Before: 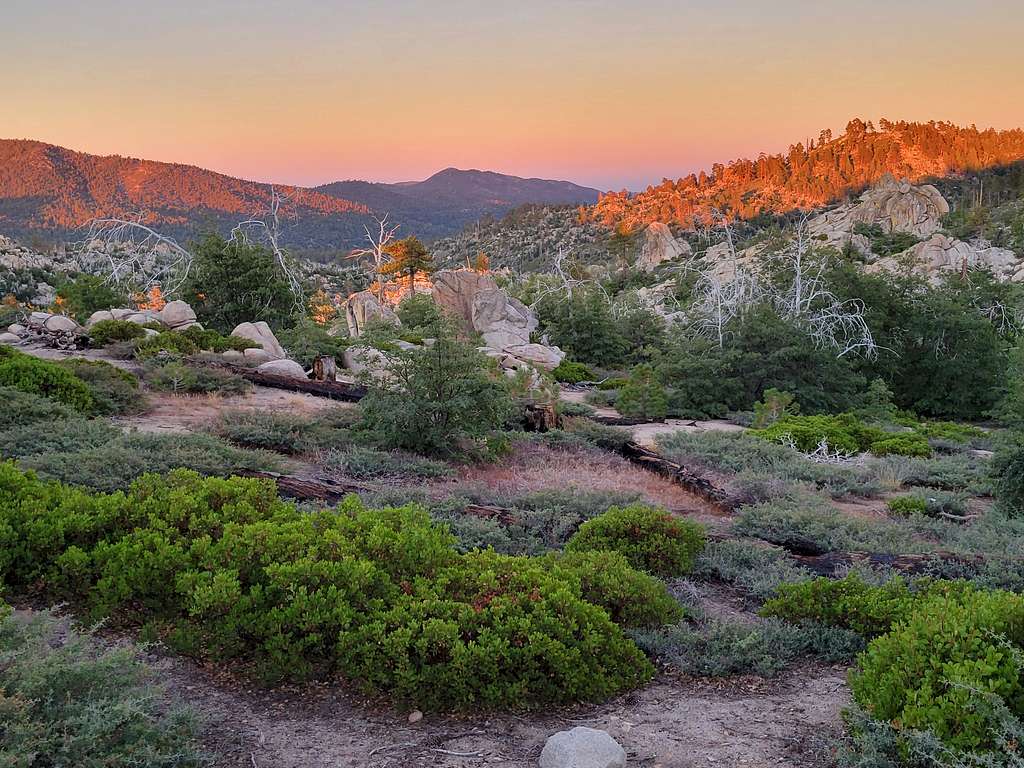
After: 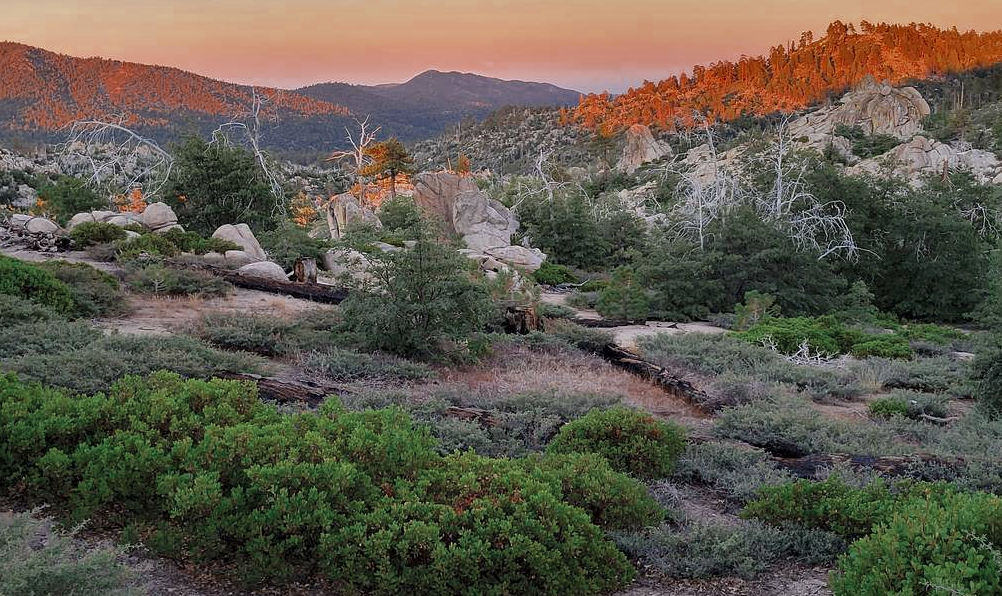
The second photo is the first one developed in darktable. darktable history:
crop and rotate: left 1.919%, top 12.872%, right 0.206%, bottom 9.462%
color zones: curves: ch0 [(0, 0.5) (0.125, 0.4) (0.25, 0.5) (0.375, 0.4) (0.5, 0.4) (0.625, 0.35) (0.75, 0.35) (0.875, 0.5)]; ch1 [(0, 0.35) (0.125, 0.45) (0.25, 0.35) (0.375, 0.35) (0.5, 0.35) (0.625, 0.35) (0.75, 0.45) (0.875, 0.35)]; ch2 [(0, 0.6) (0.125, 0.5) (0.25, 0.5) (0.375, 0.6) (0.5, 0.6) (0.625, 0.5) (0.75, 0.5) (0.875, 0.5)]
